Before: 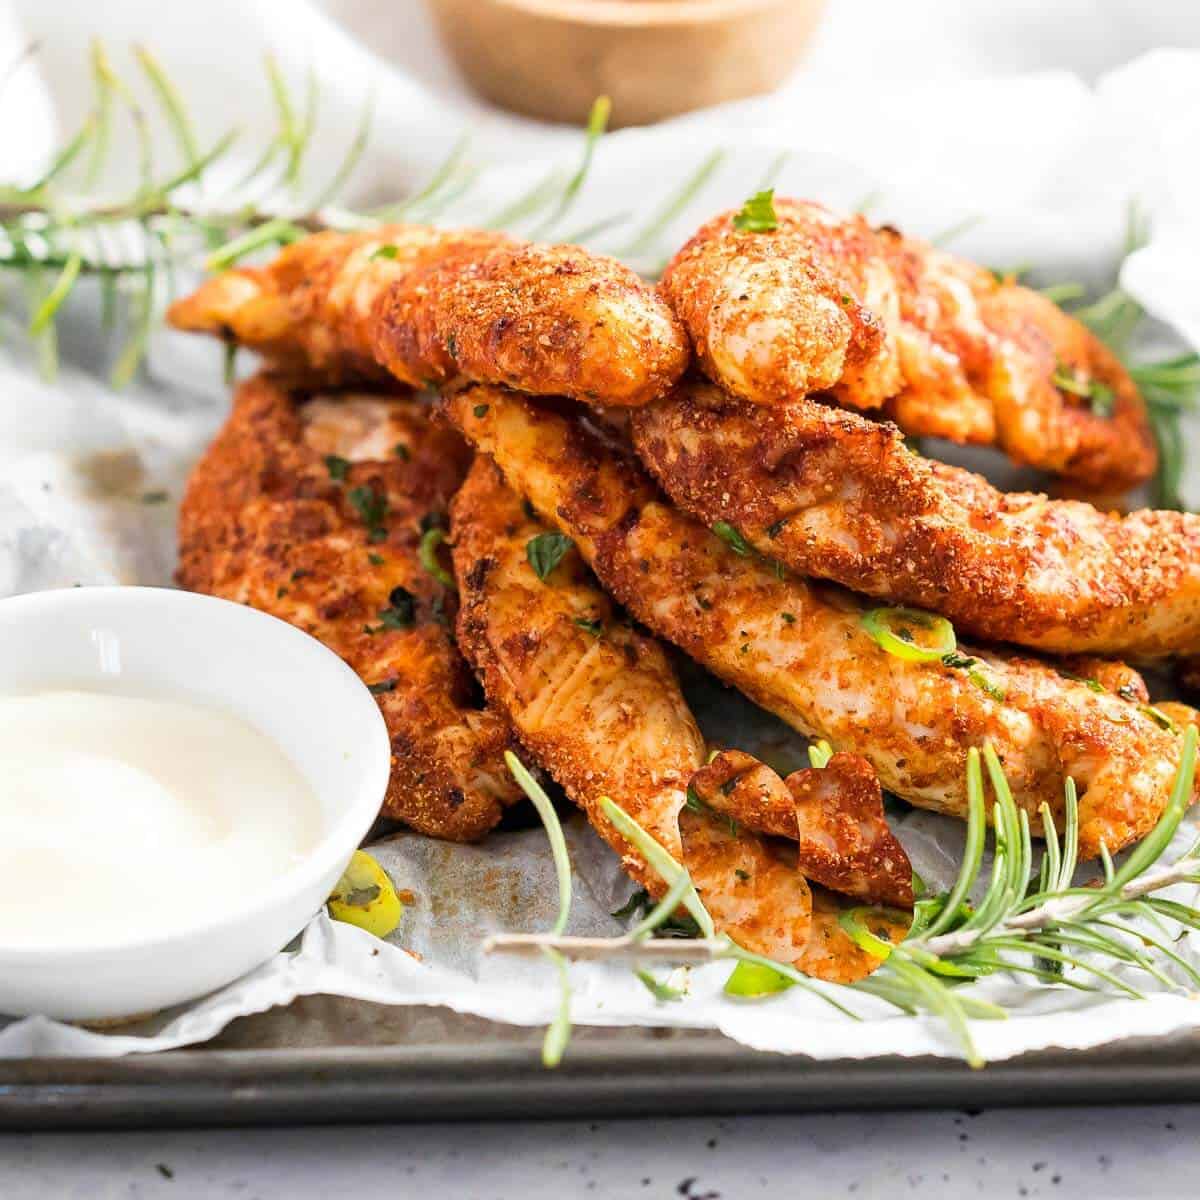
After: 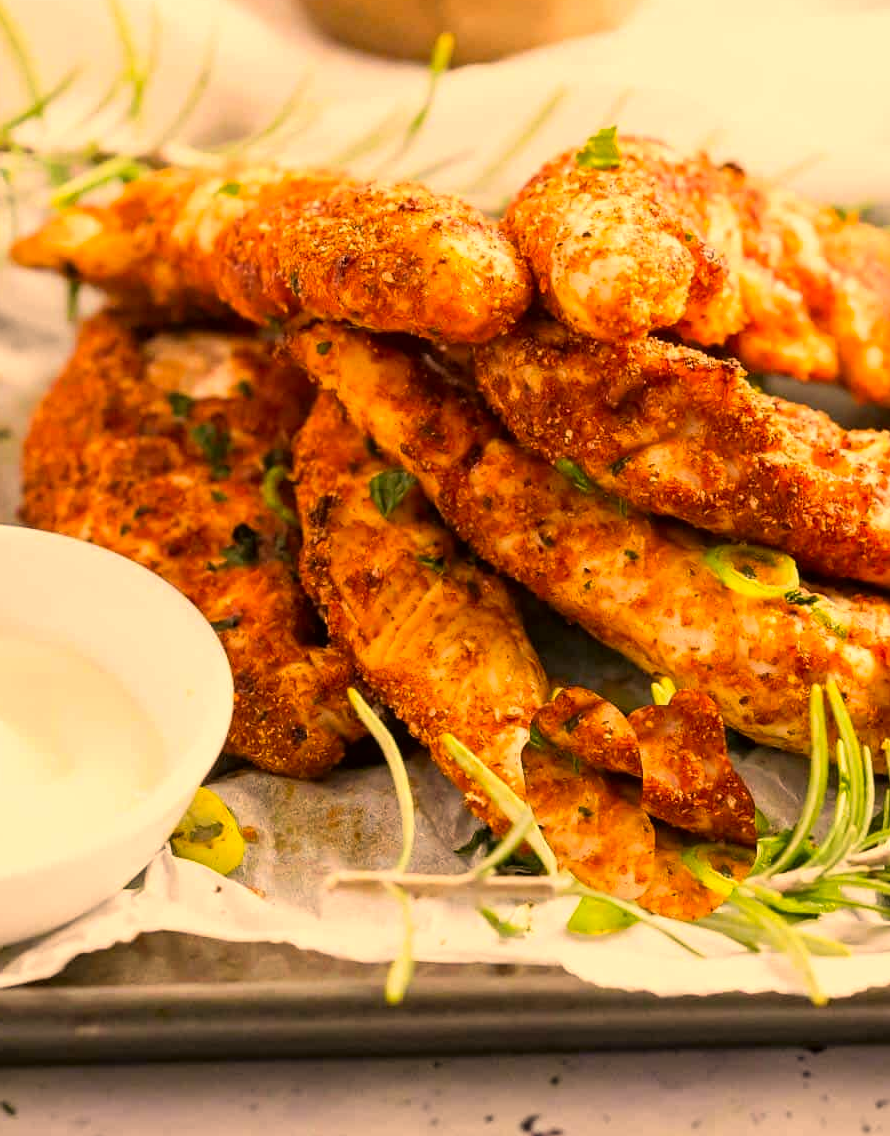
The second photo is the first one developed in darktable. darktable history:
crop and rotate: left 13.15%, top 5.251%, right 12.609%
color correction: highlights a* 17.94, highlights b* 35.39, shadows a* 1.48, shadows b* 6.42, saturation 1.01
